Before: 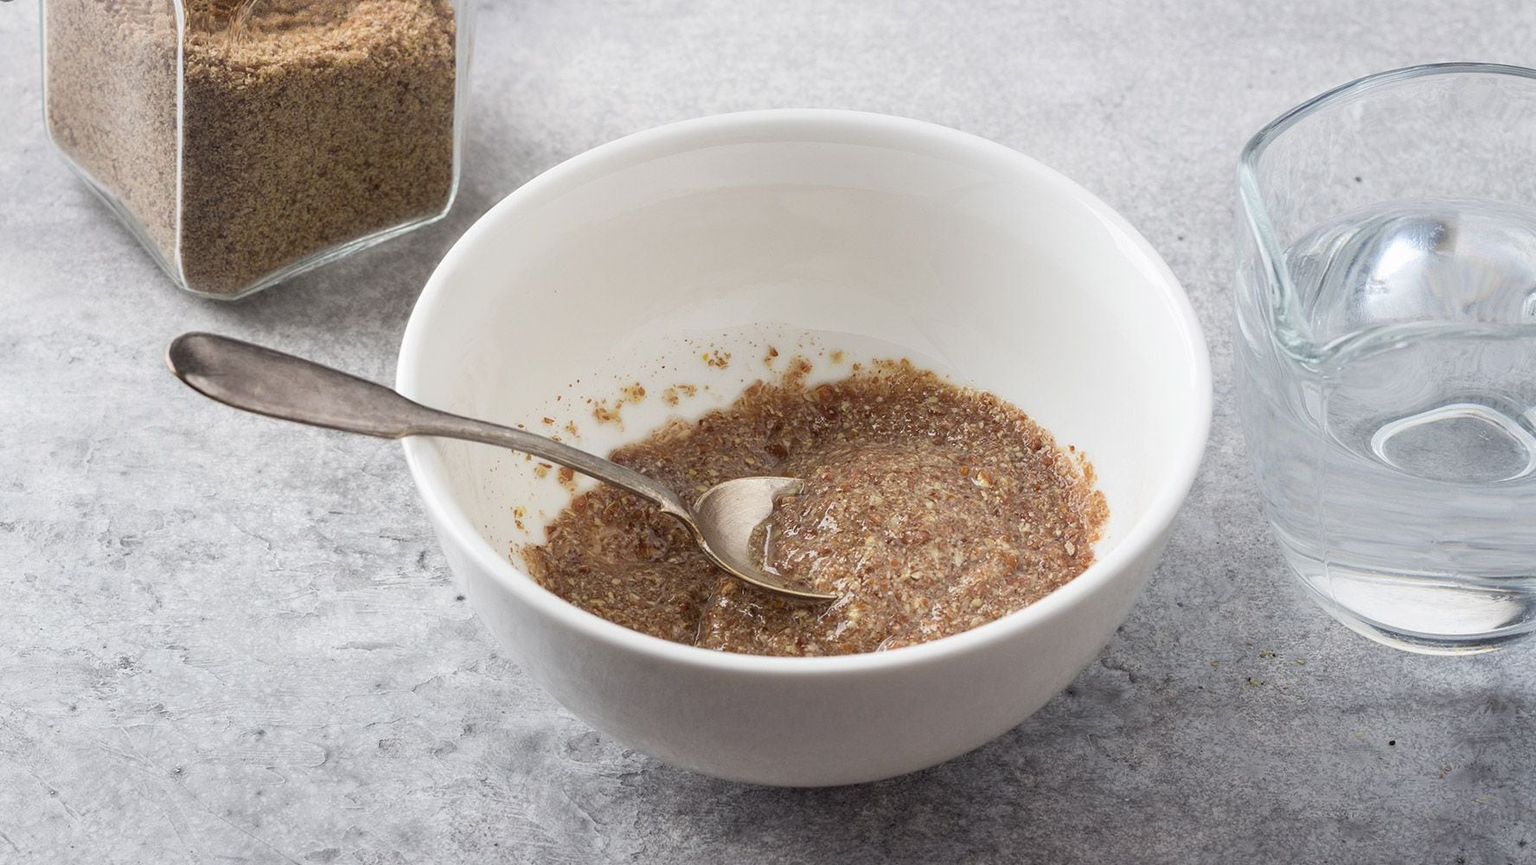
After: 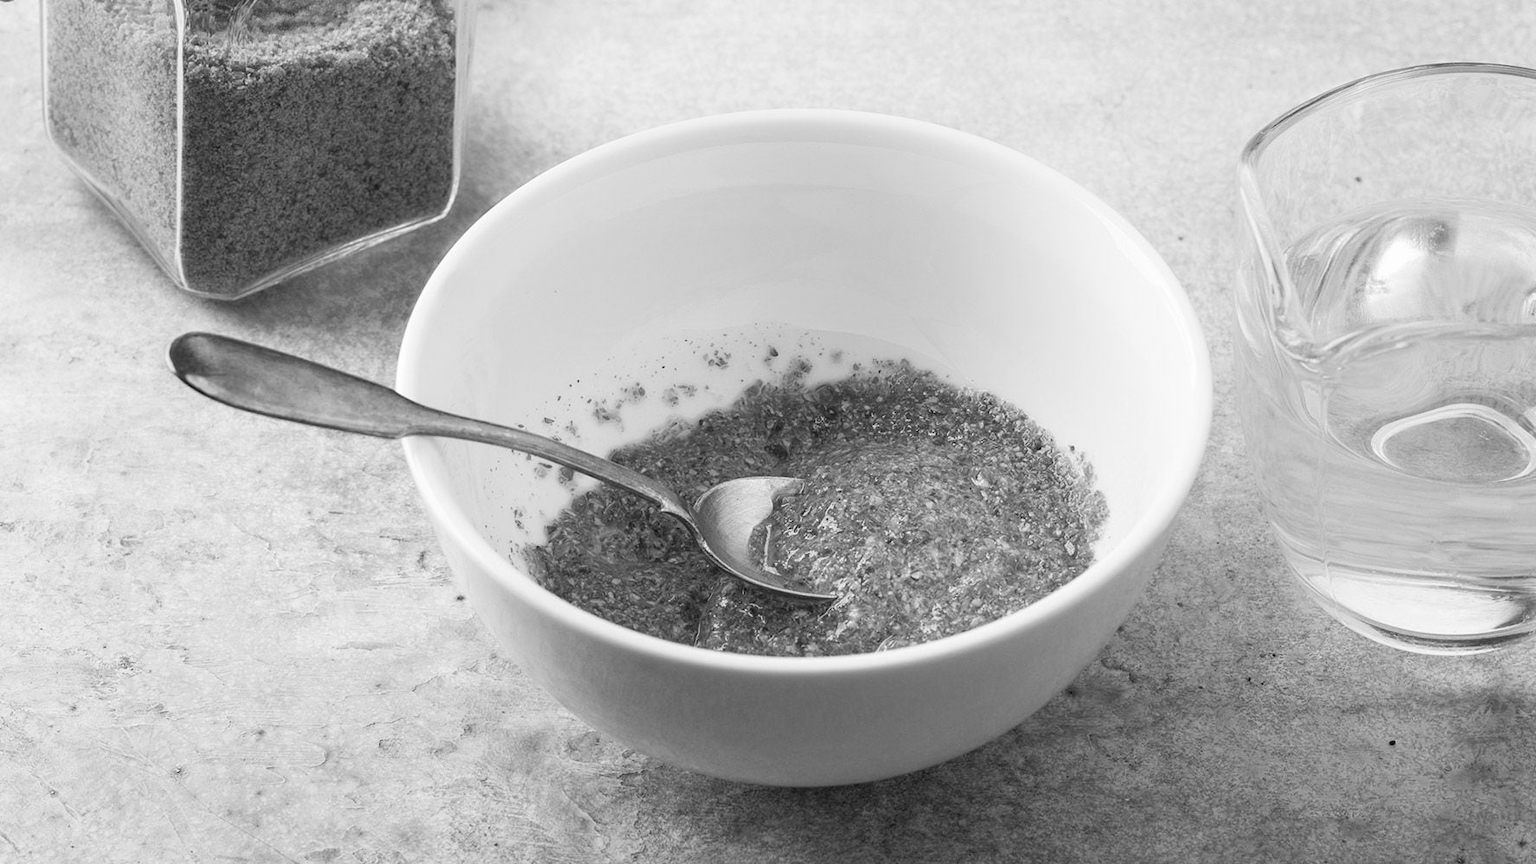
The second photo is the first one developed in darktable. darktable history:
monochrome: on, module defaults
shadows and highlights: shadows 0, highlights 40
